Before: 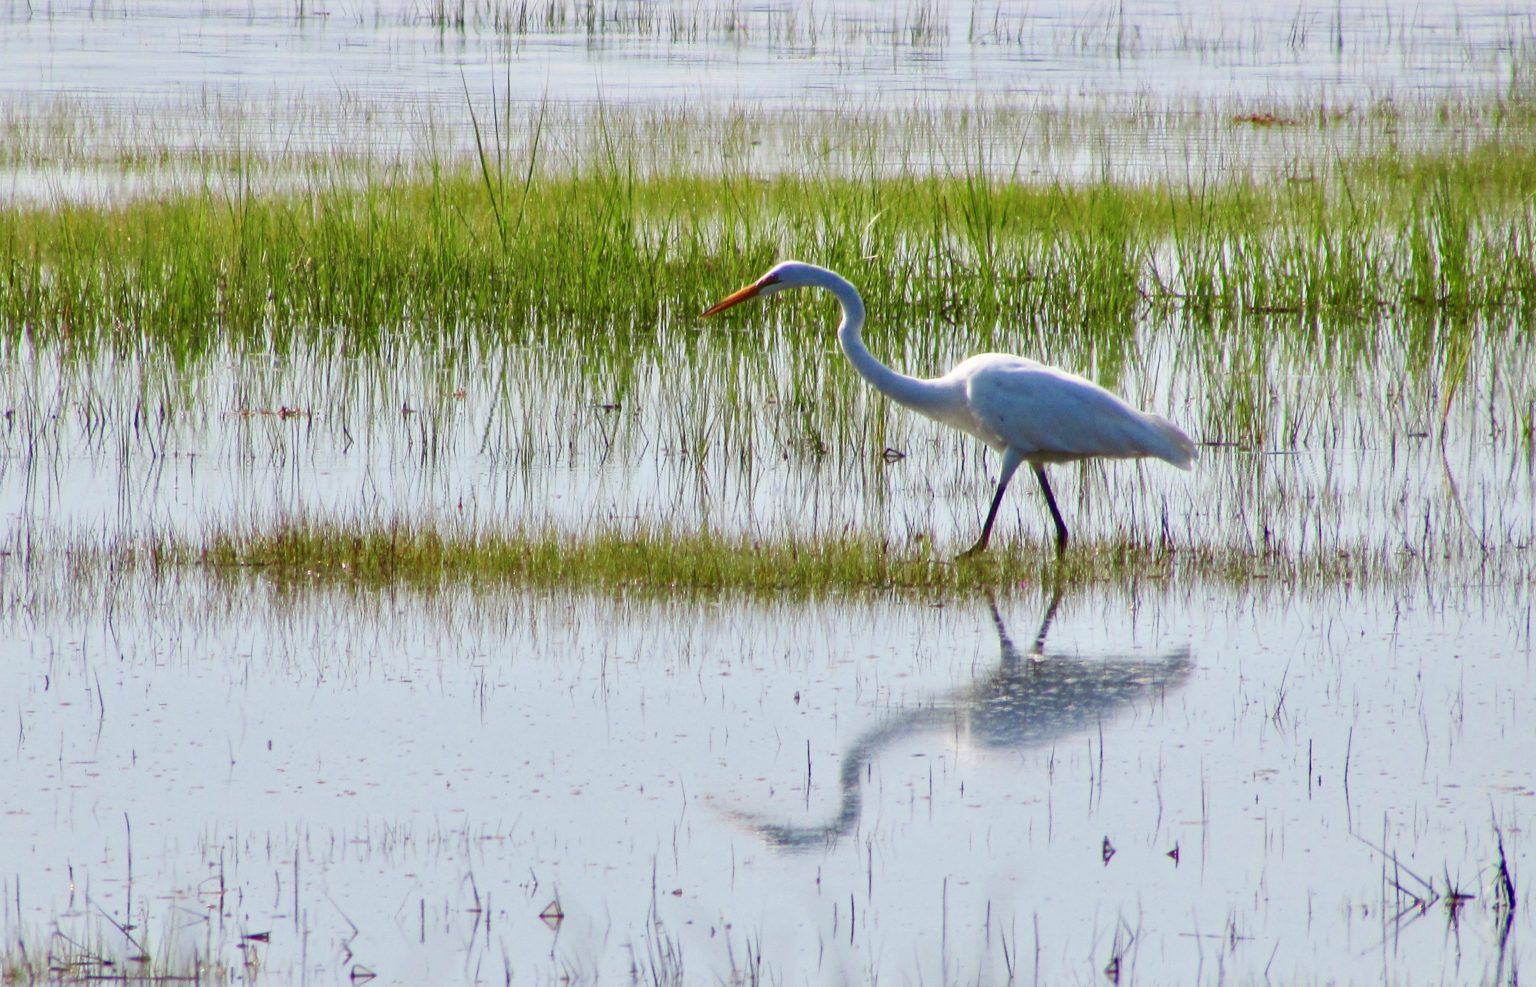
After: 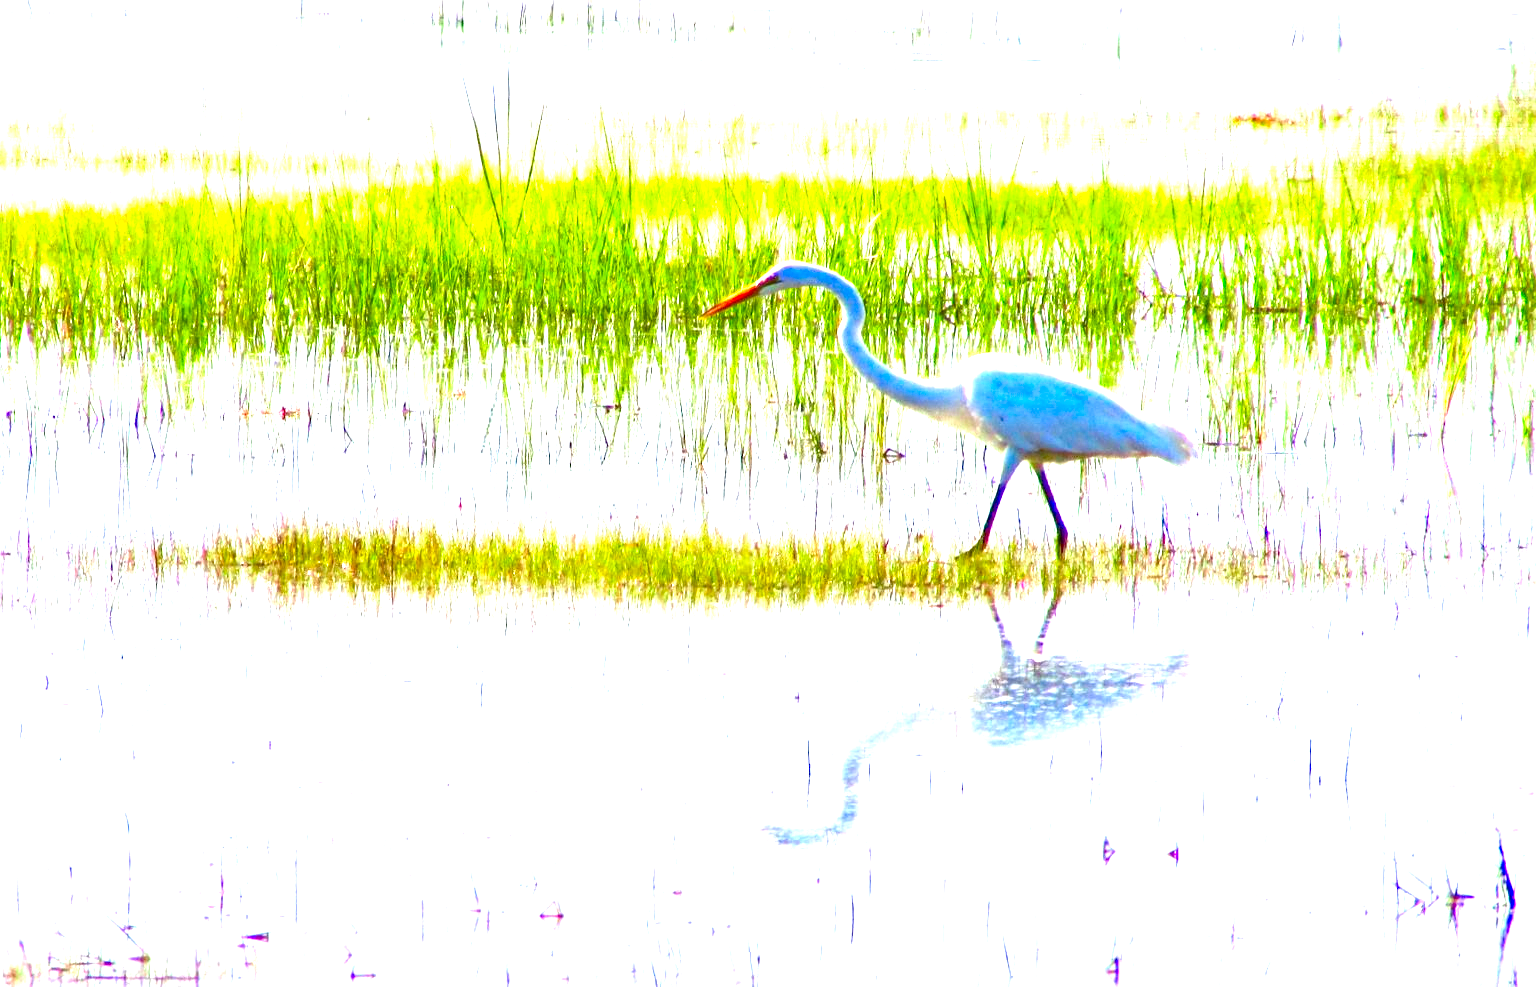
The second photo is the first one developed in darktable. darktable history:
haze removal: compatibility mode true, adaptive false
contrast brightness saturation: saturation 0.519
exposure: exposure 1.997 EV, compensate highlight preservation false
